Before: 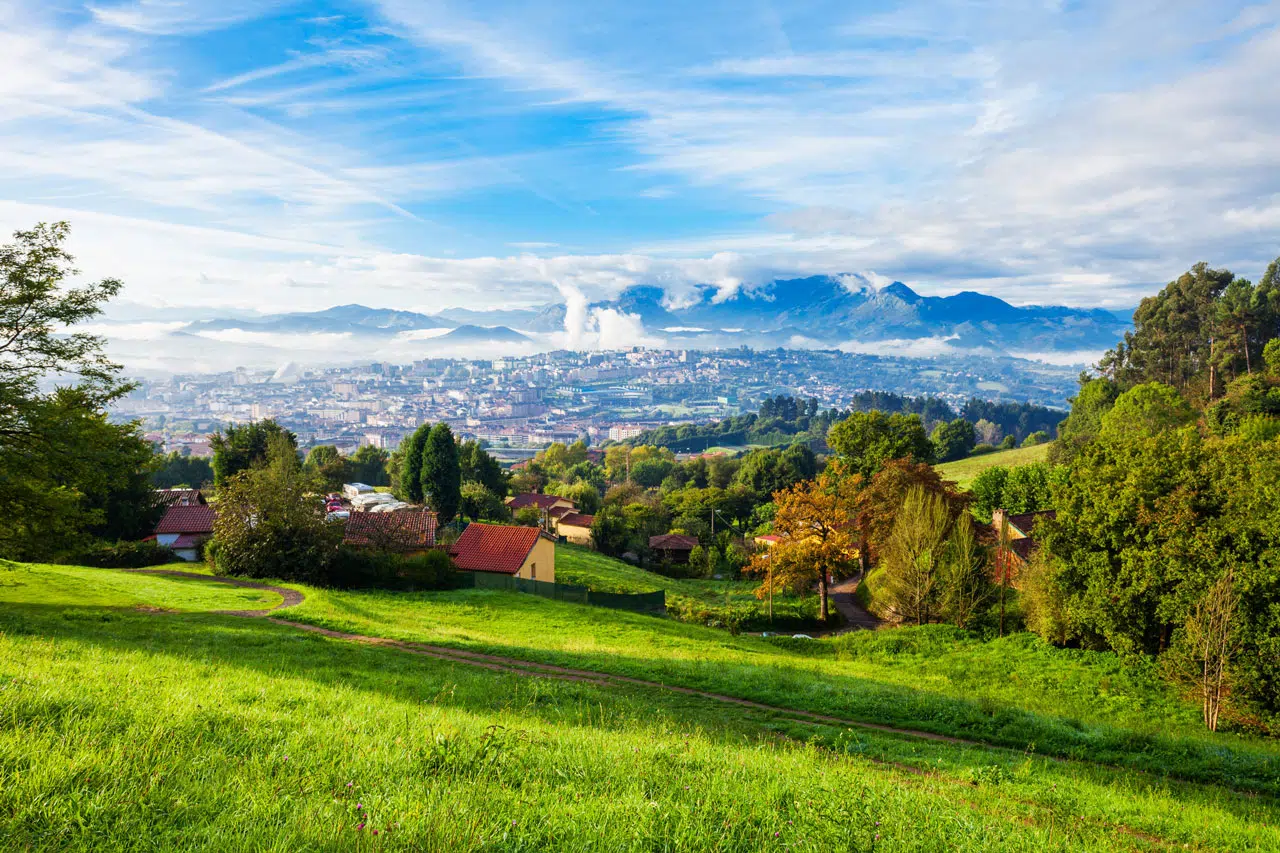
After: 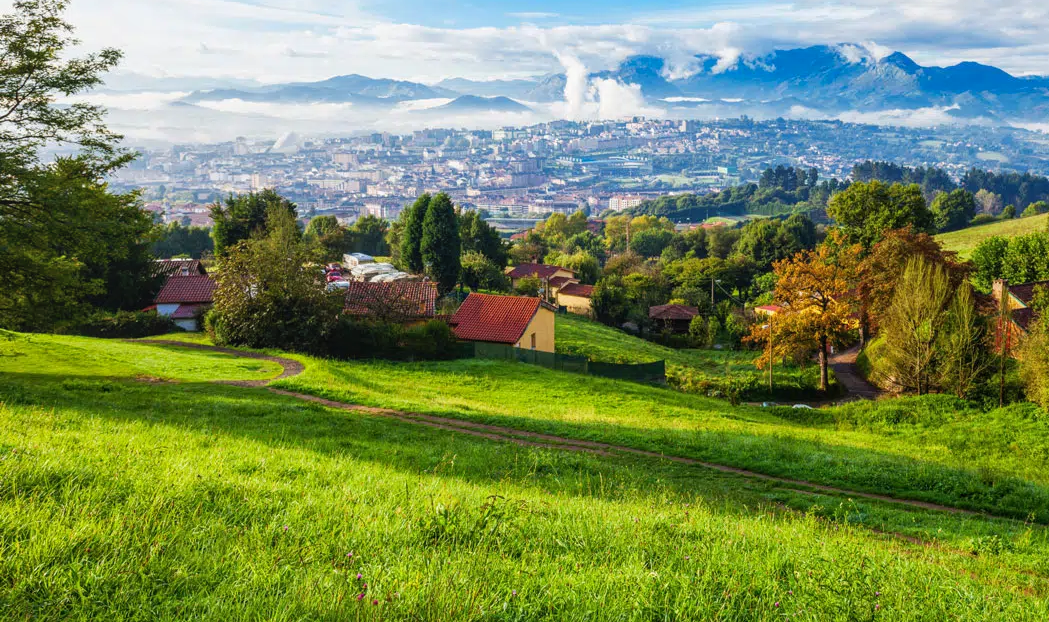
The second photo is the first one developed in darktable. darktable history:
local contrast: detail 110%
crop: top 27.014%, right 18.043%
